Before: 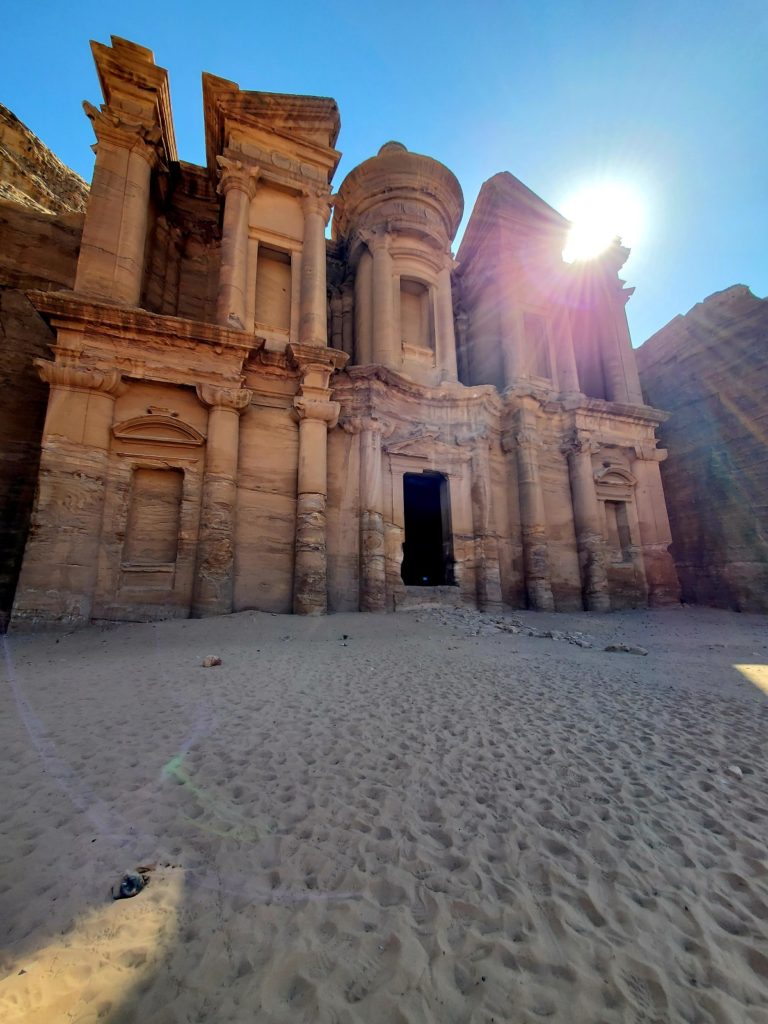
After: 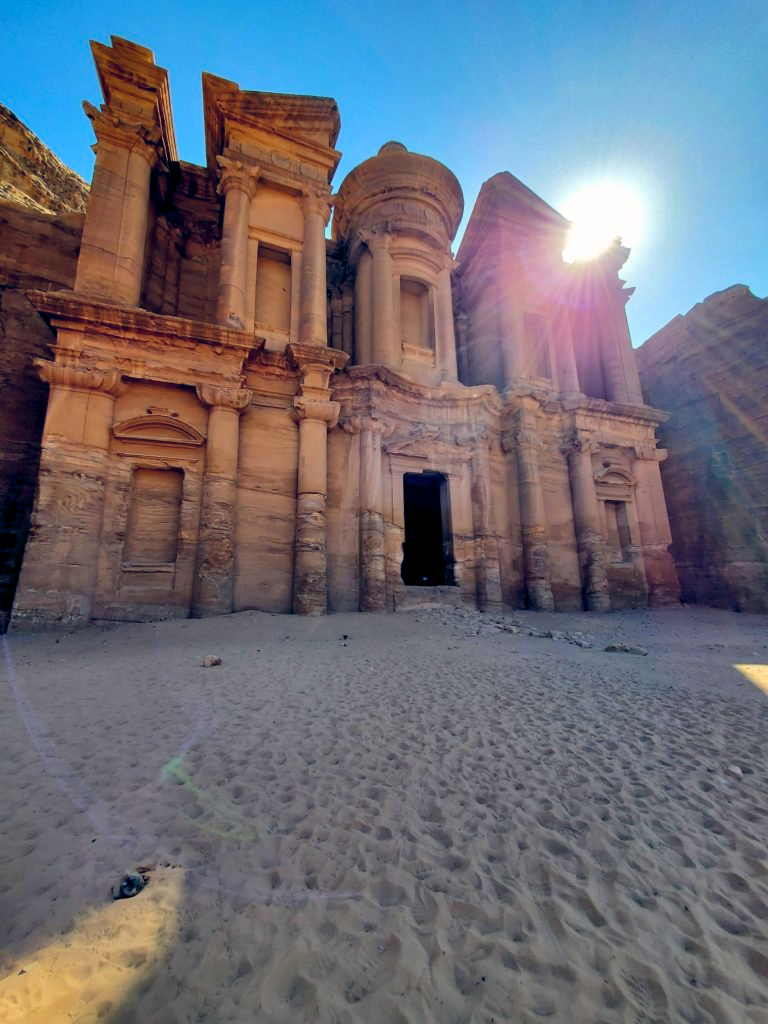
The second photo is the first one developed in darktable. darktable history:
color balance rgb: shadows lift › hue 87.51°, highlights gain › chroma 0.68%, highlights gain › hue 55.1°, global offset › chroma 0.13%, global offset › hue 253.66°, linear chroma grading › global chroma 0.5%, perceptual saturation grading › global saturation 16.38%
shadows and highlights: soften with gaussian
